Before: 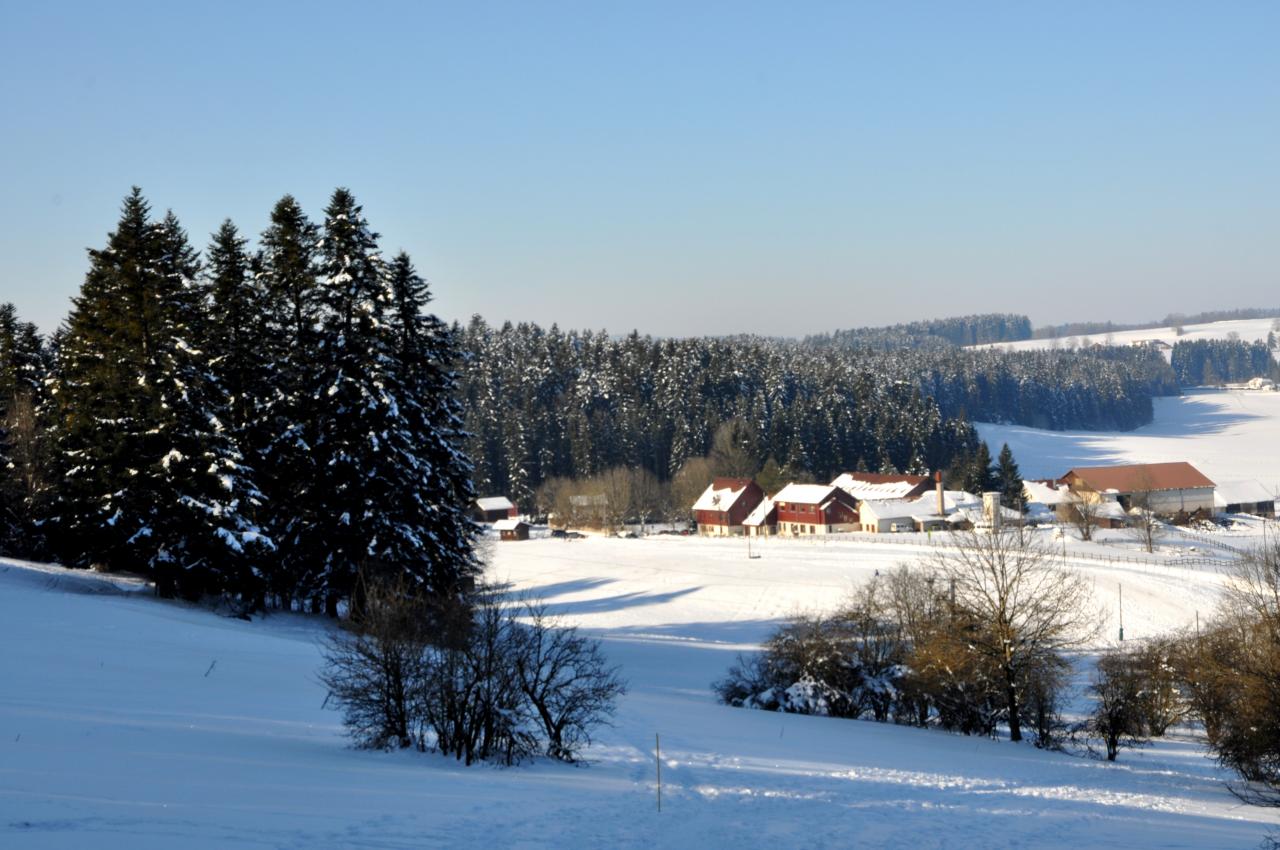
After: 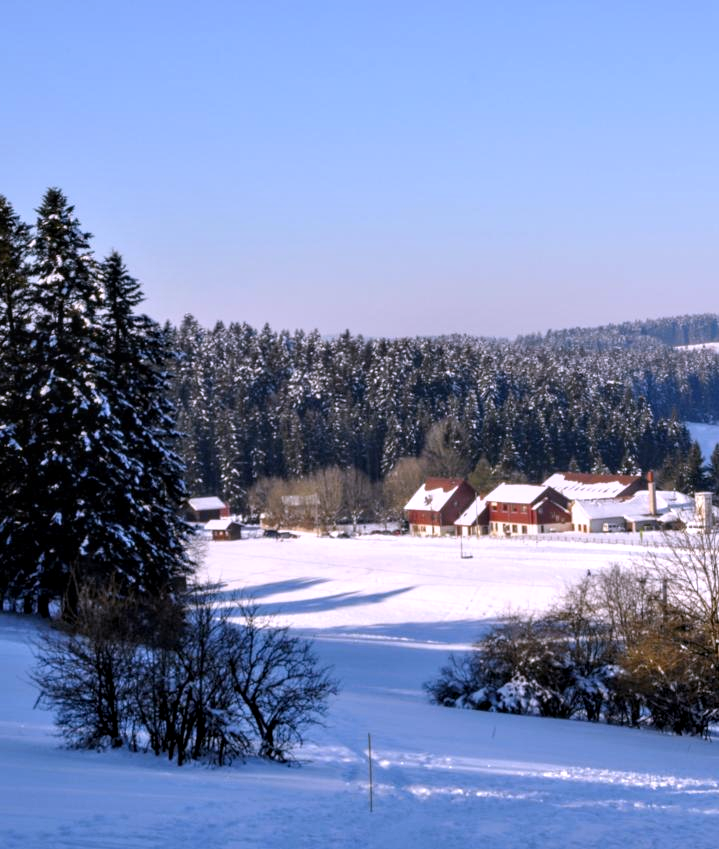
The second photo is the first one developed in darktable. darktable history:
crop and rotate: left 22.516%, right 21.234%
local contrast: on, module defaults
white balance: red 1.042, blue 1.17
